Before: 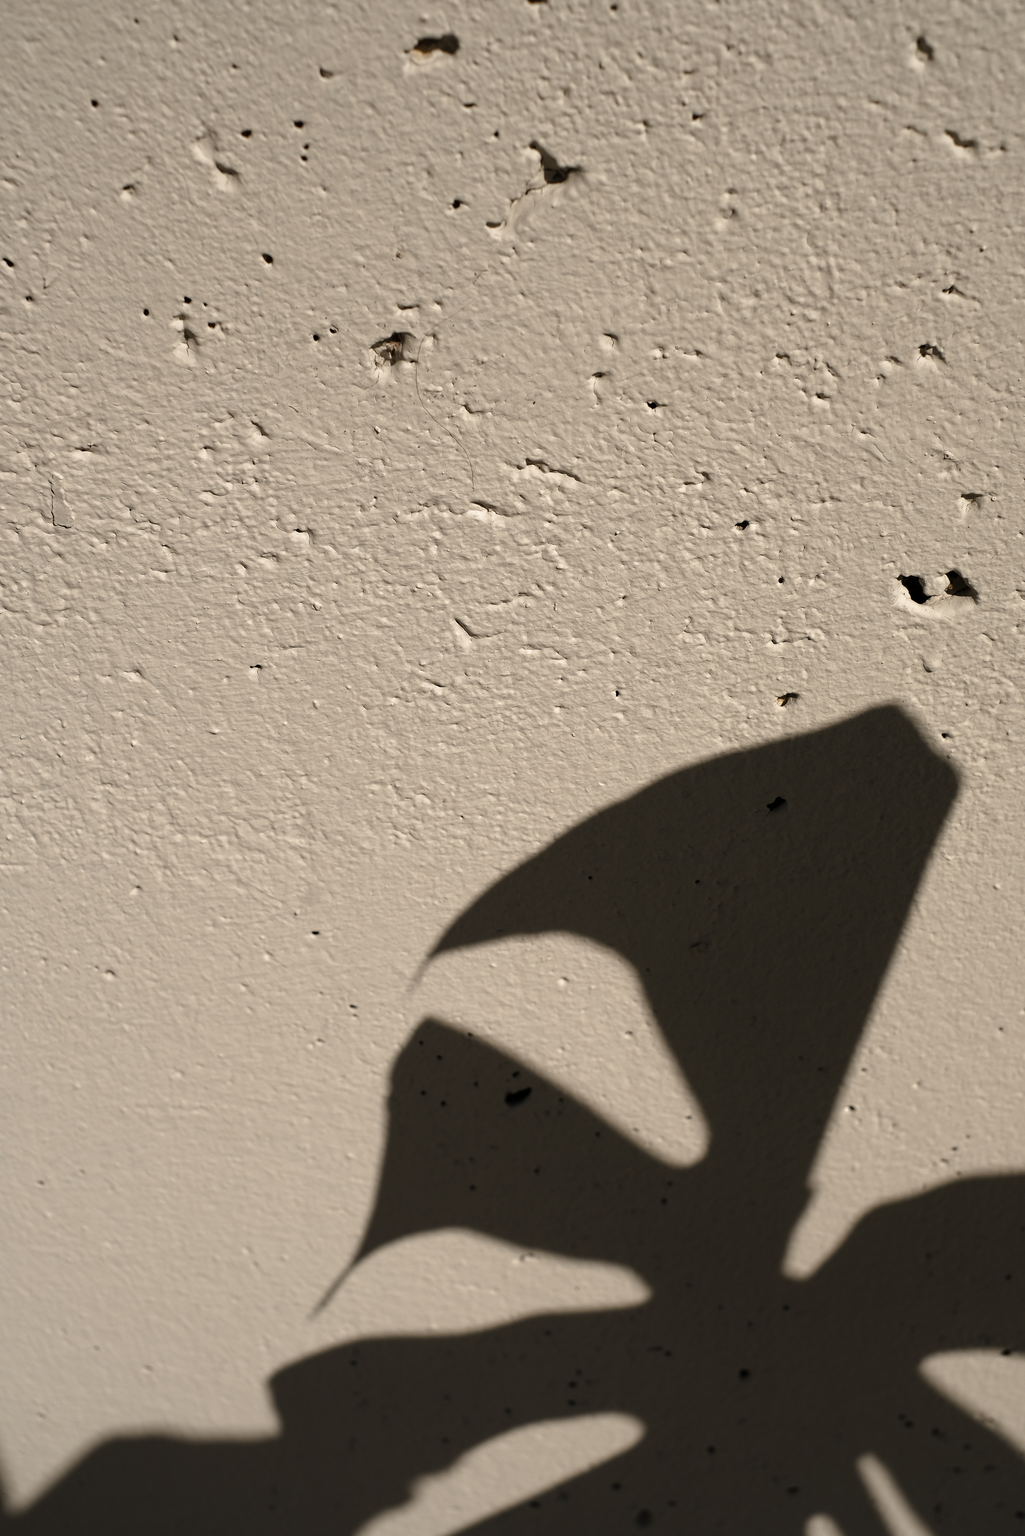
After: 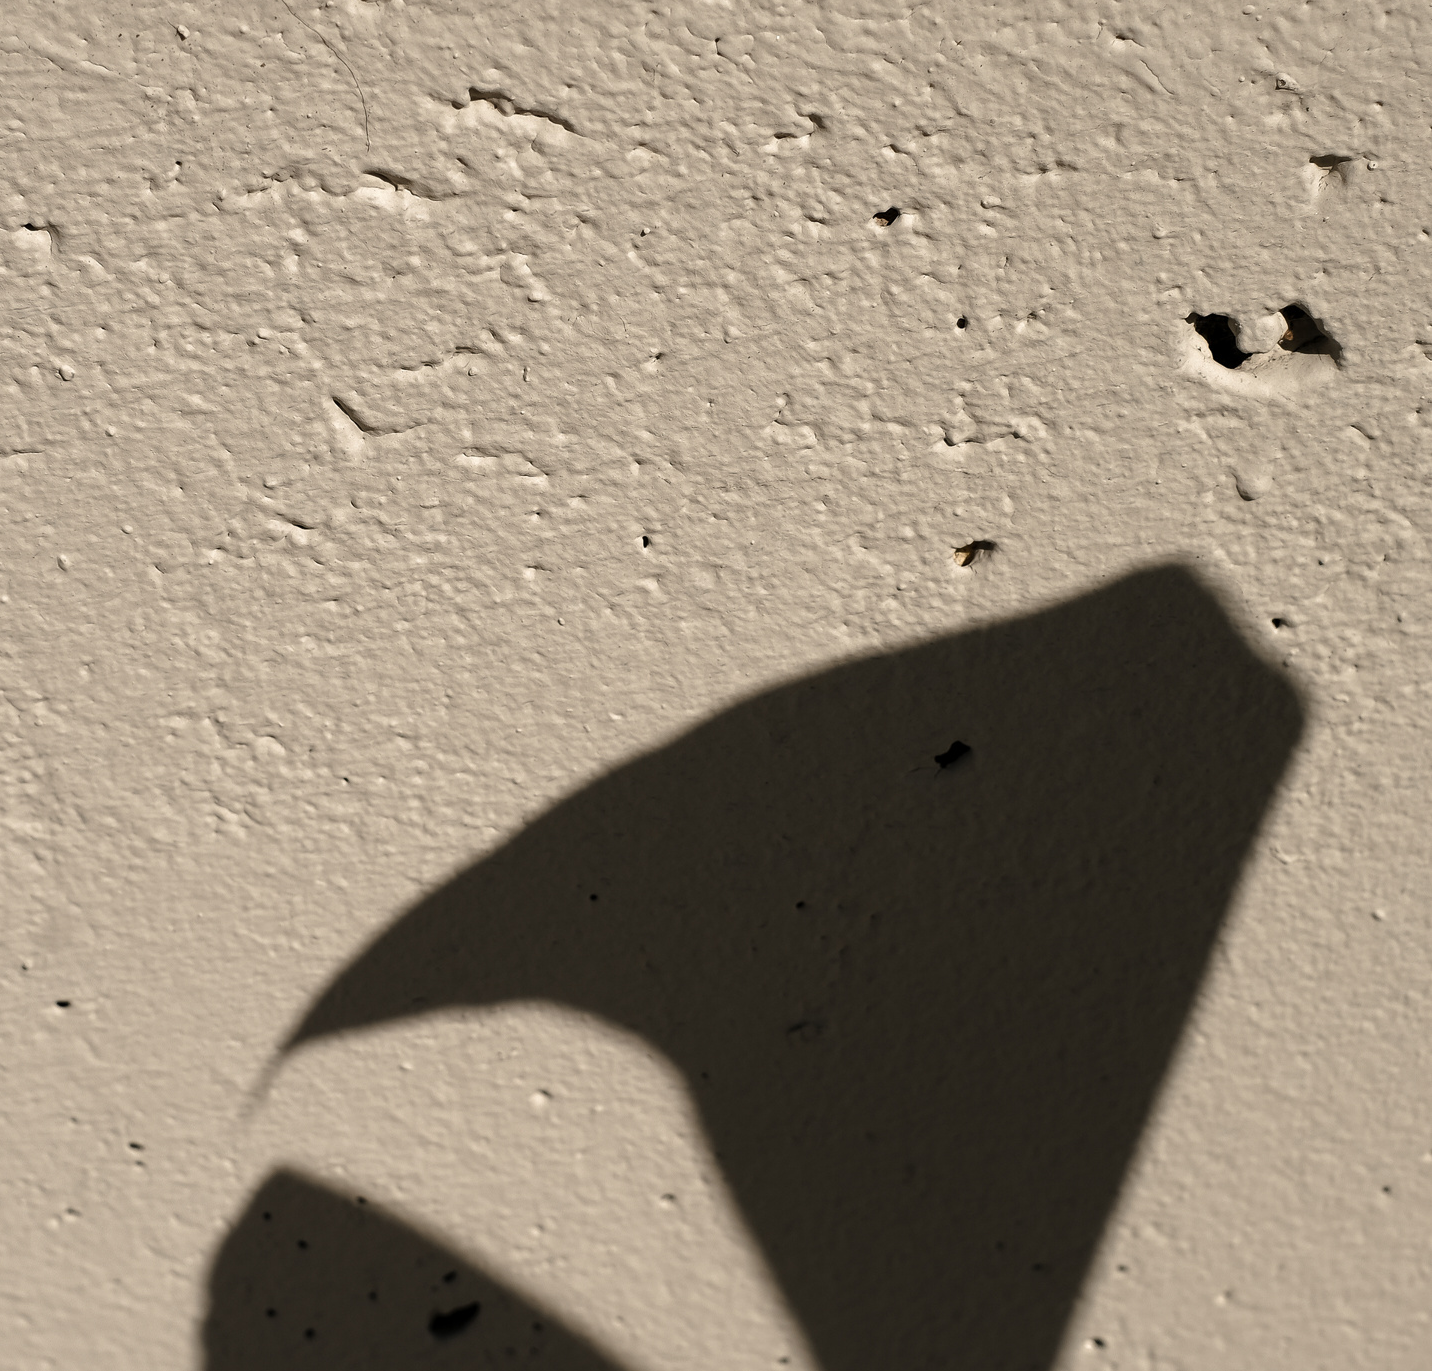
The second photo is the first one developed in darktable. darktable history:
crop and rotate: left 27.598%, top 26.936%, bottom 26.825%
